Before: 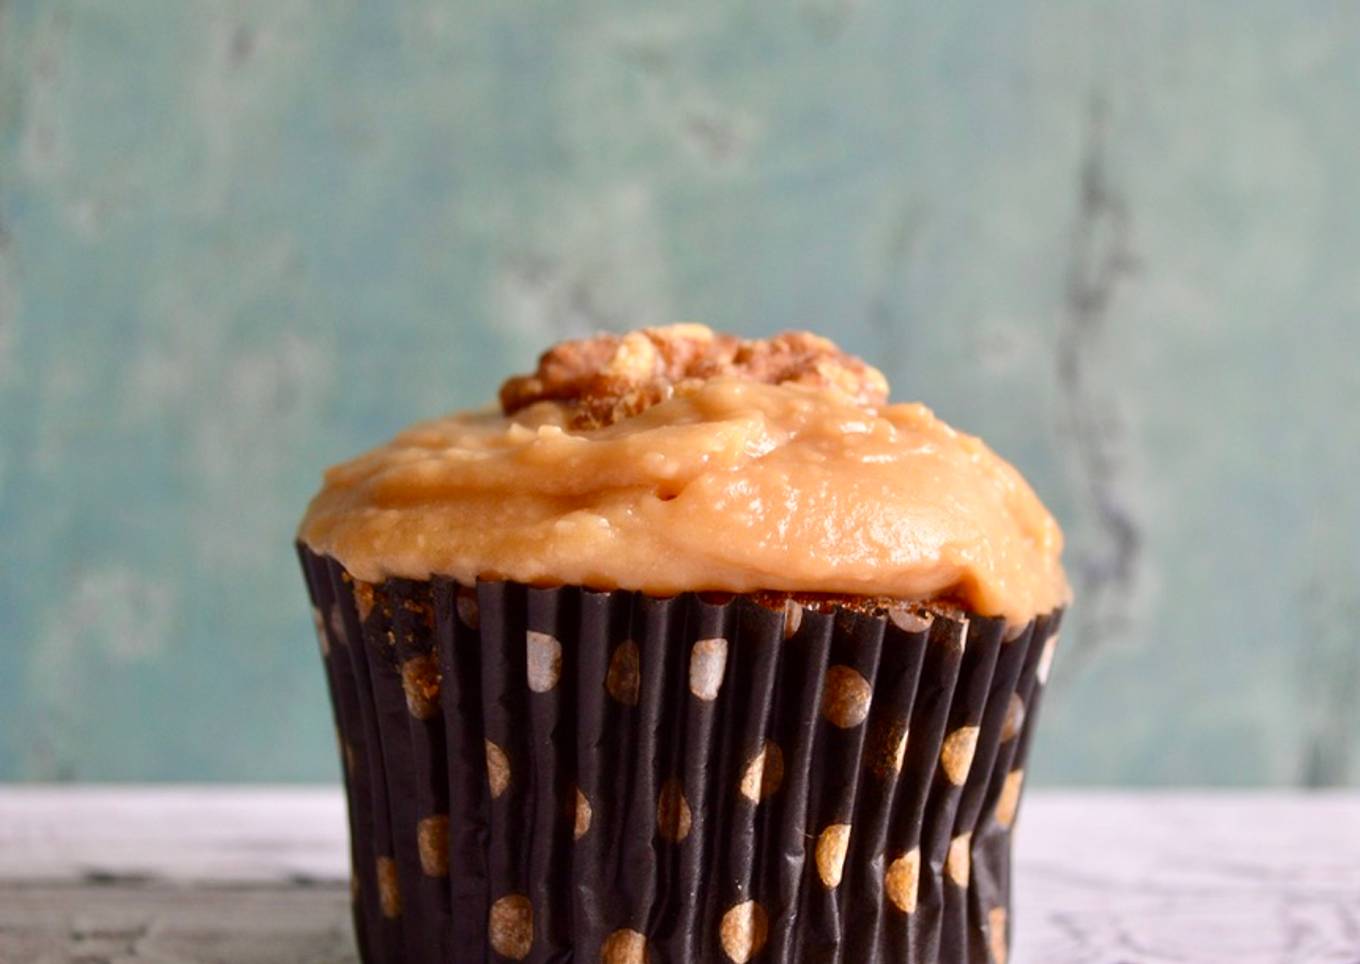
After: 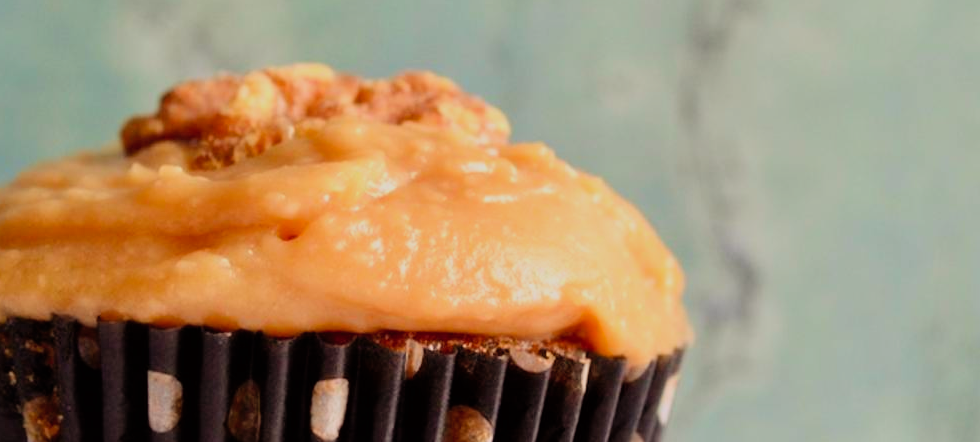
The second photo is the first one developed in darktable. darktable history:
crop and rotate: left 27.938%, top 27.046%, bottom 27.046%
contrast brightness saturation: contrast 0.03, brightness 0.06, saturation 0.13
rgb curve: curves: ch2 [(0, 0) (0.567, 0.512) (1, 1)], mode RGB, independent channels
filmic rgb: black relative exposure -7.65 EV, white relative exposure 4.56 EV, hardness 3.61, color science v6 (2022)
